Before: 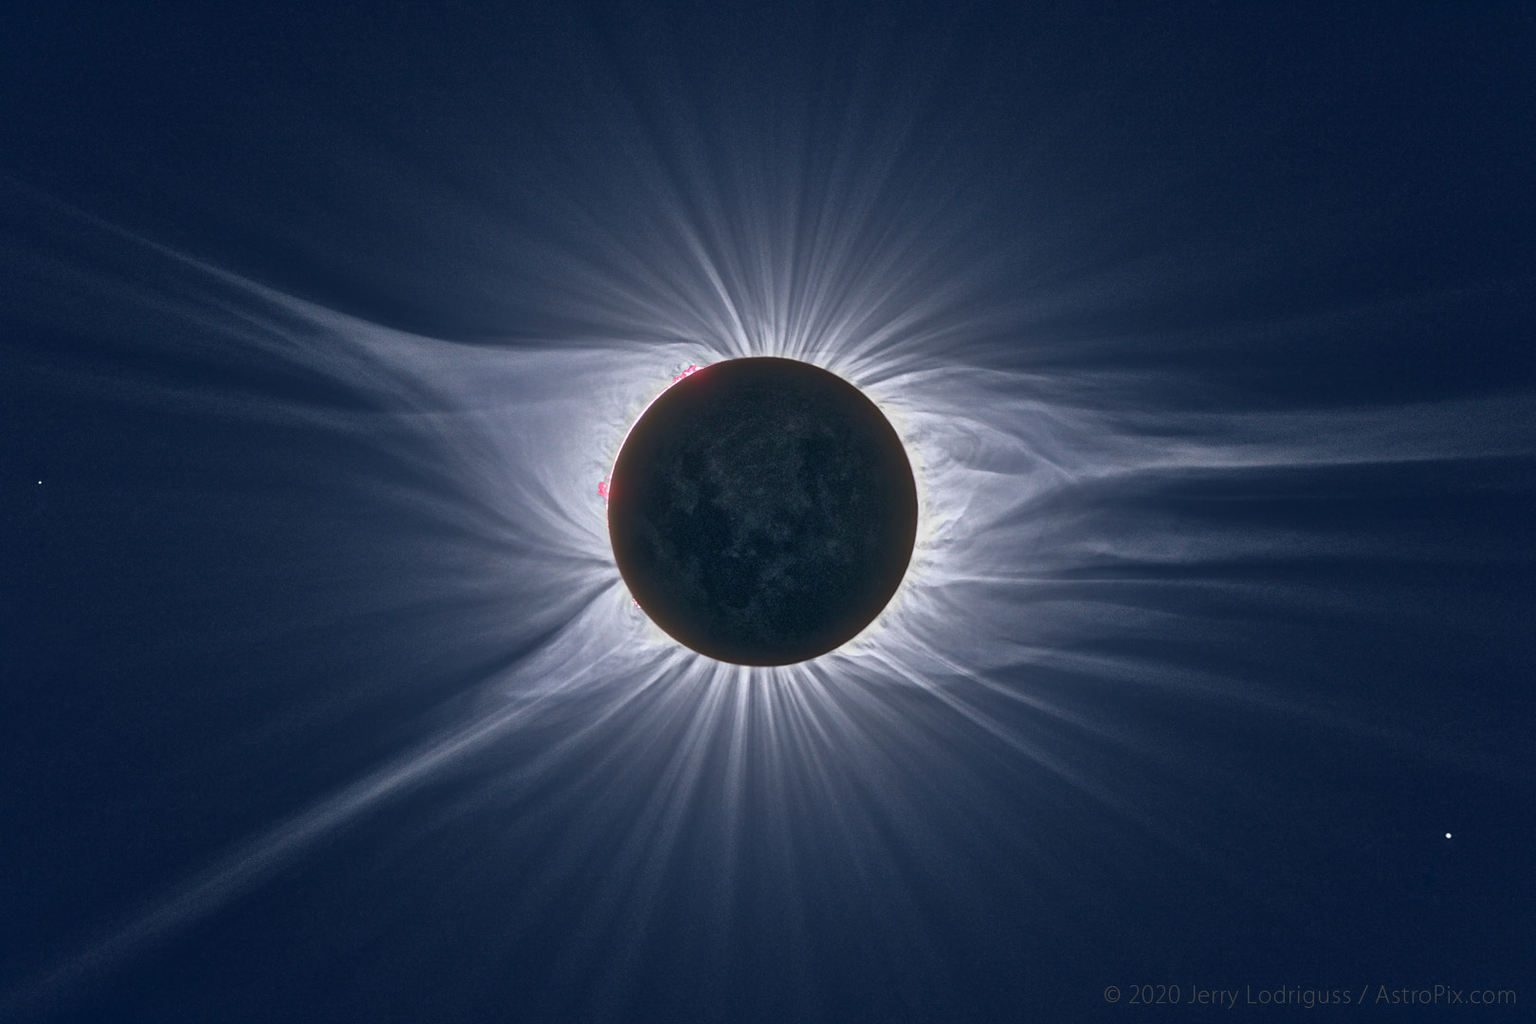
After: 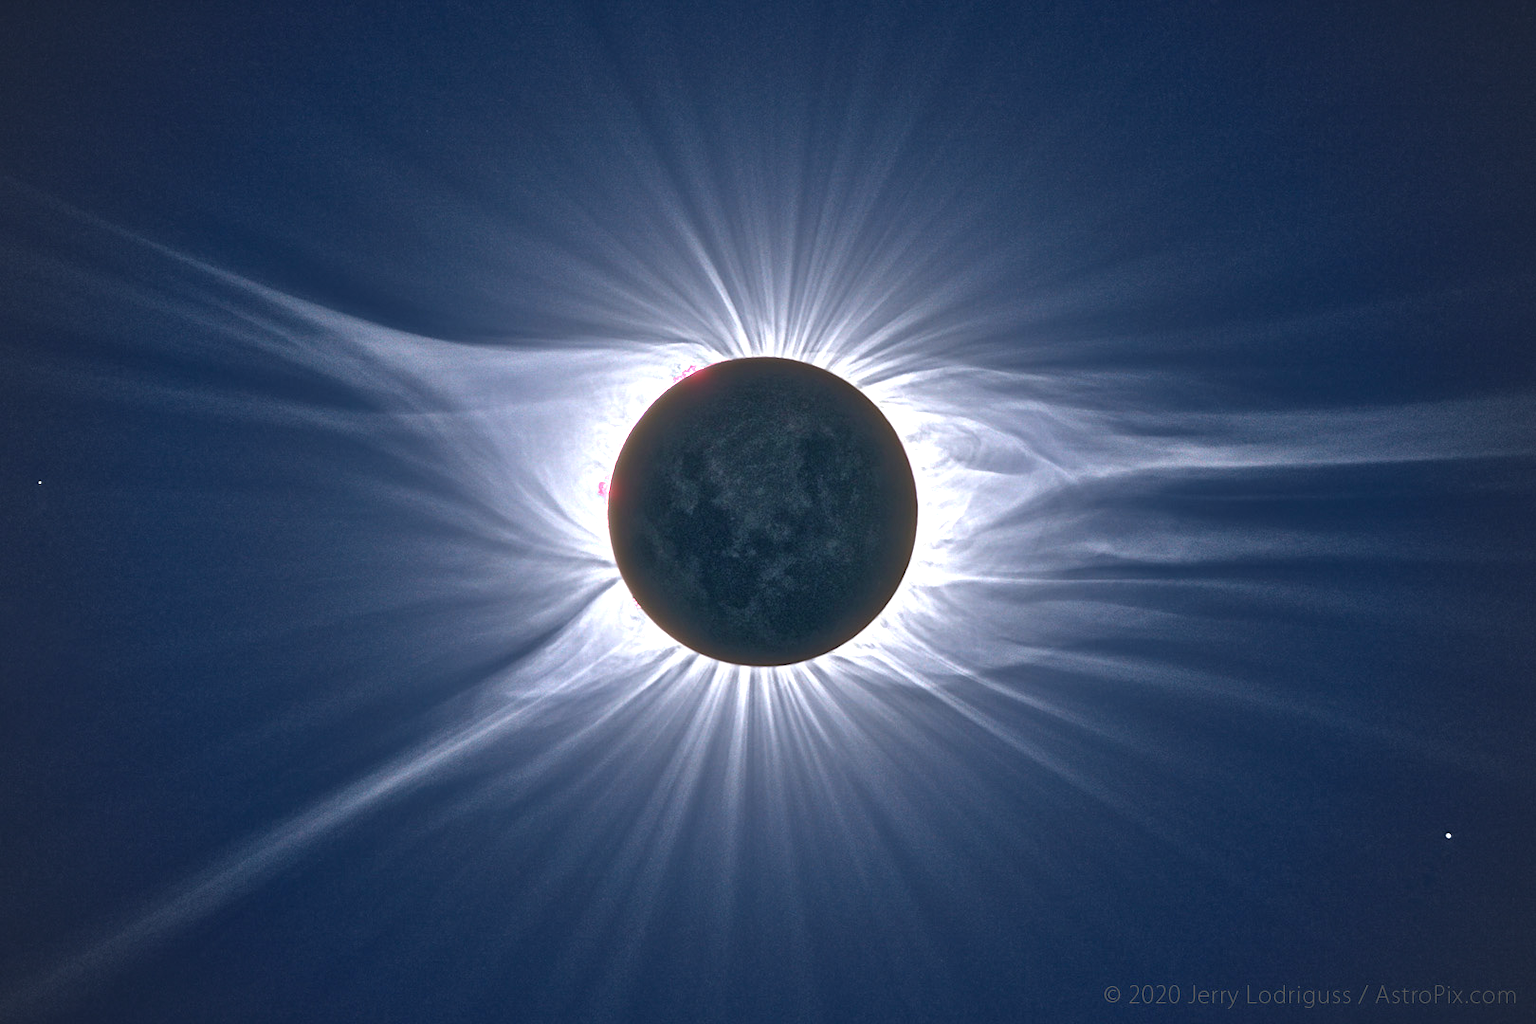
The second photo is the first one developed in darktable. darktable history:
exposure: black level correction 0, exposure 1 EV, compensate exposure bias true, compensate highlight preservation false
vignetting: fall-off radius 45%, brightness -0.33
